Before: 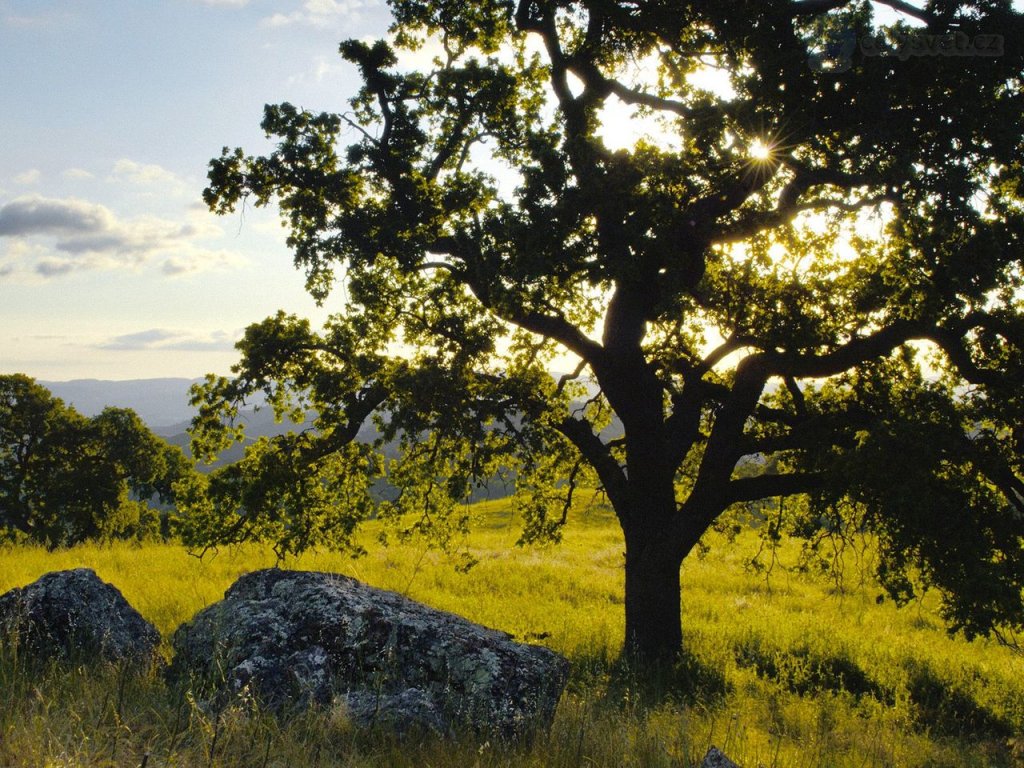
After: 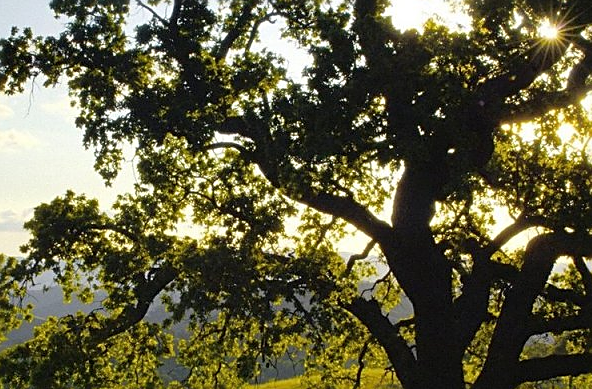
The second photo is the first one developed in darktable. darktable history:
sharpen: on, module defaults
crop: left 20.675%, top 15.678%, right 21.507%, bottom 33.662%
